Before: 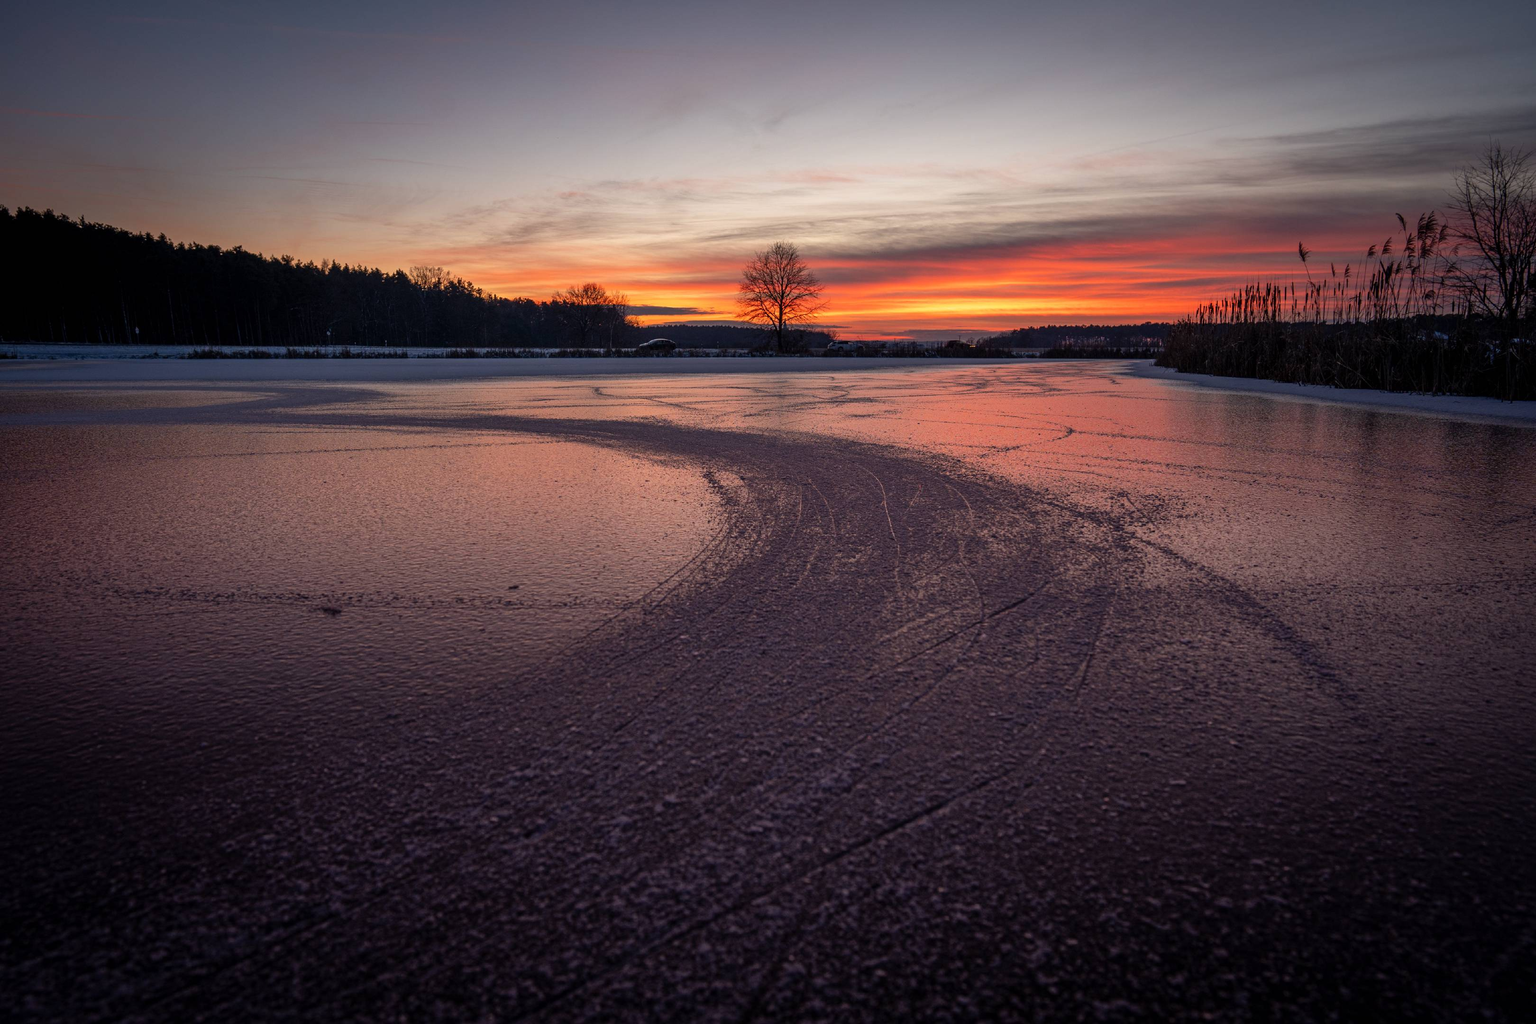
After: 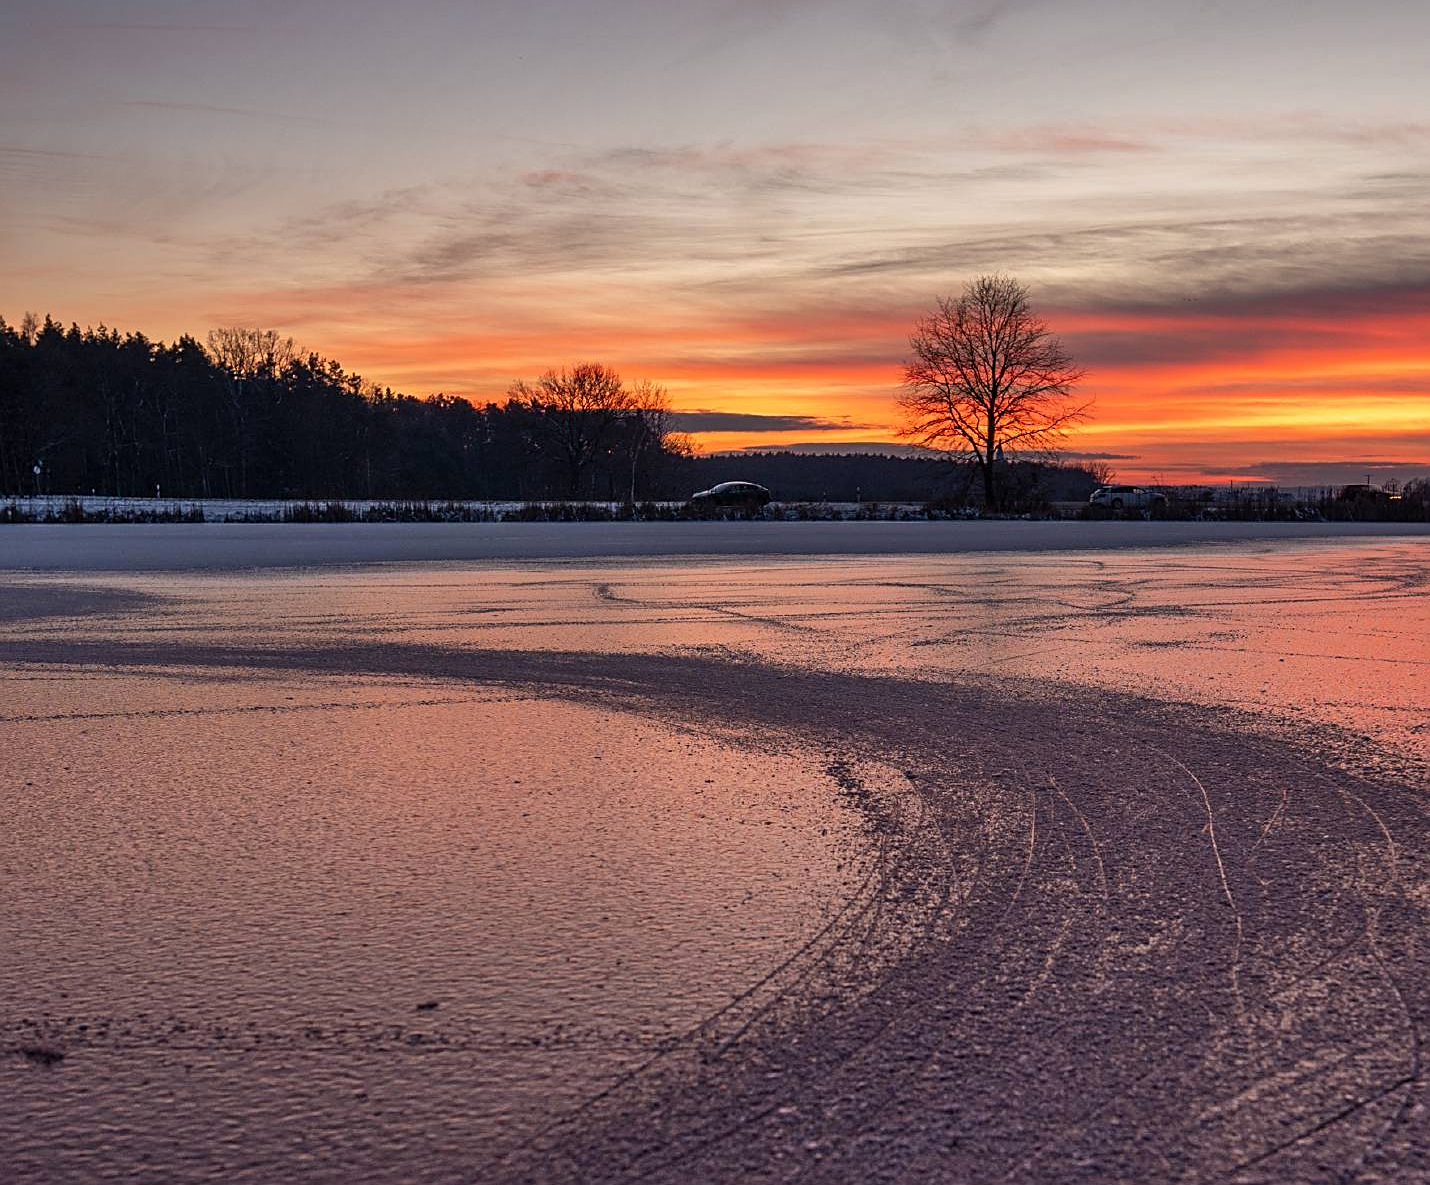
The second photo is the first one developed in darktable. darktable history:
shadows and highlights: low approximation 0.01, soften with gaussian
sharpen: on, module defaults
crop: left 20.249%, top 10.805%, right 35.594%, bottom 34.29%
